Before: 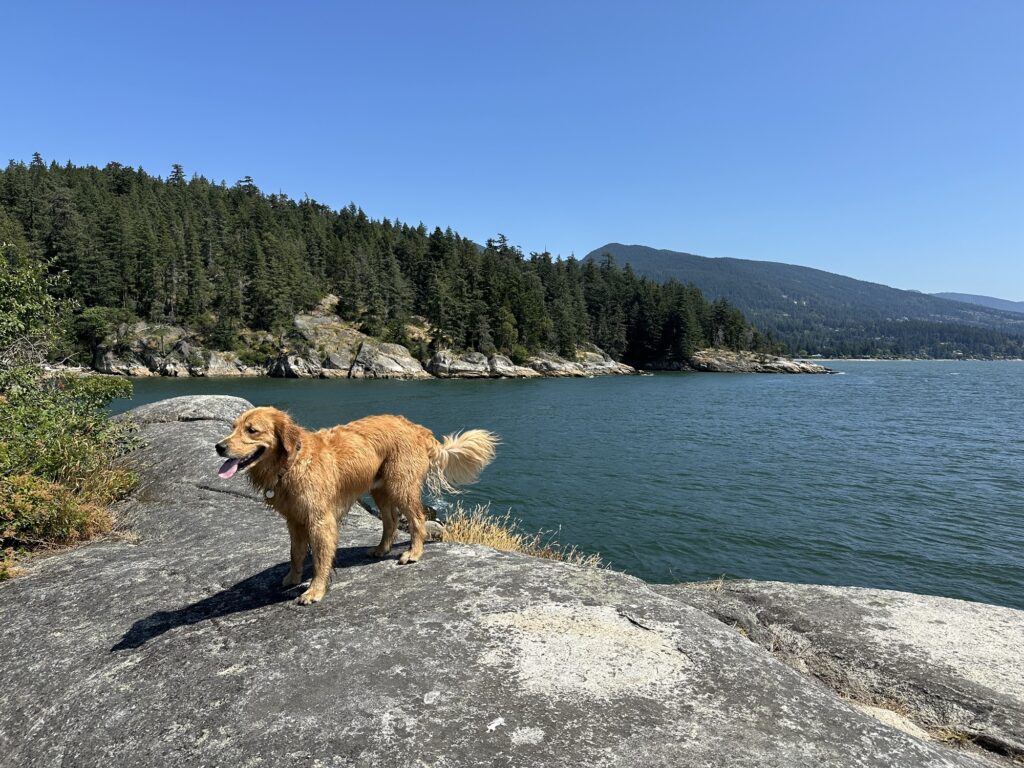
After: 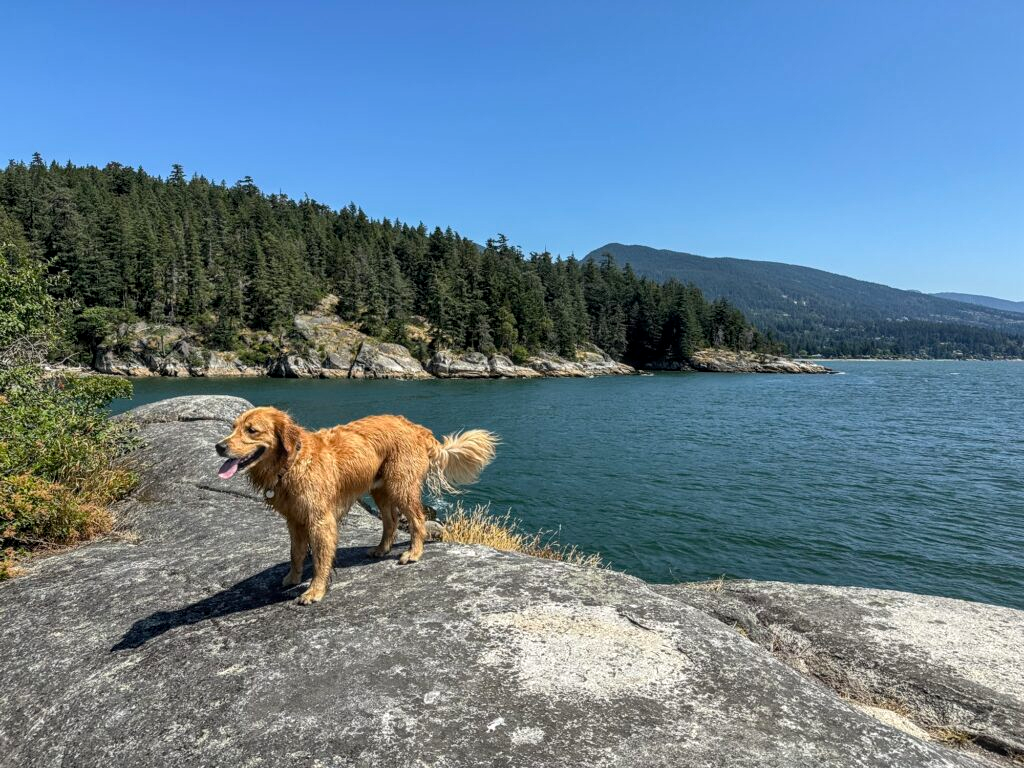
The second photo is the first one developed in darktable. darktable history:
local contrast: highlights 0%, shadows 0%, detail 133%
shadows and highlights: shadows 49, highlights -41, soften with gaussian
